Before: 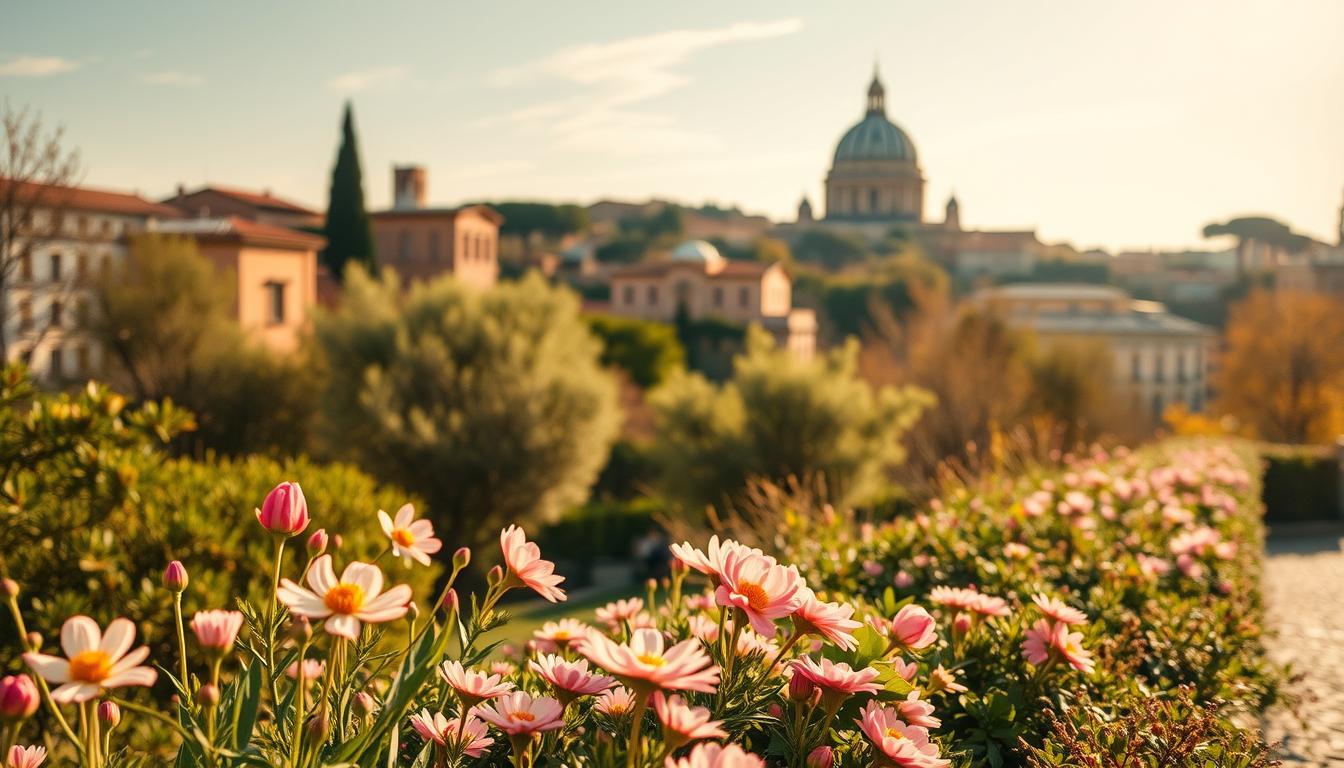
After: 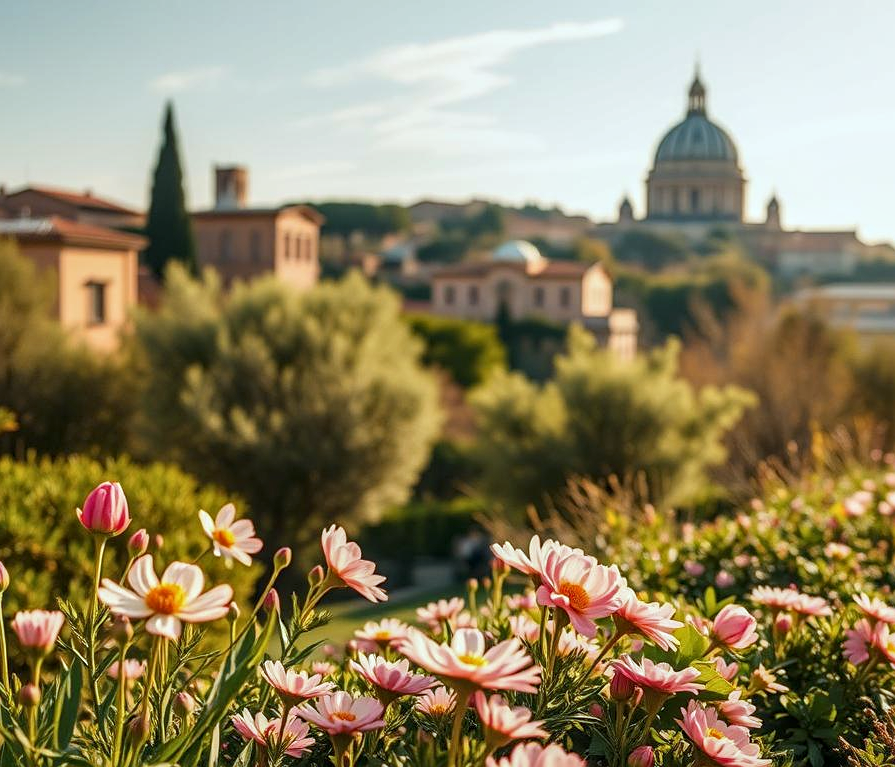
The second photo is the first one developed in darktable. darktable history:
local contrast: on, module defaults
crop and rotate: left 13.342%, right 19.991%
rotate and perspective: automatic cropping original format, crop left 0, crop top 0
white balance: red 0.924, blue 1.095
sharpen: amount 0.2
